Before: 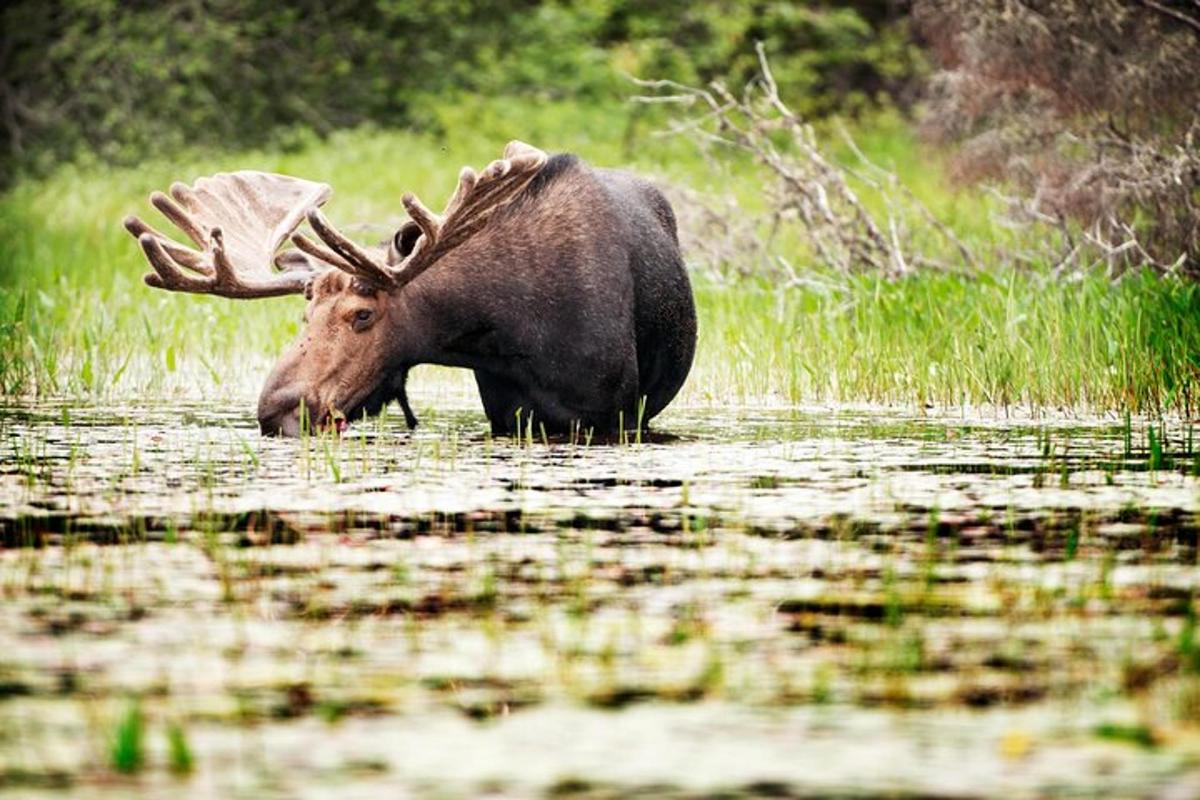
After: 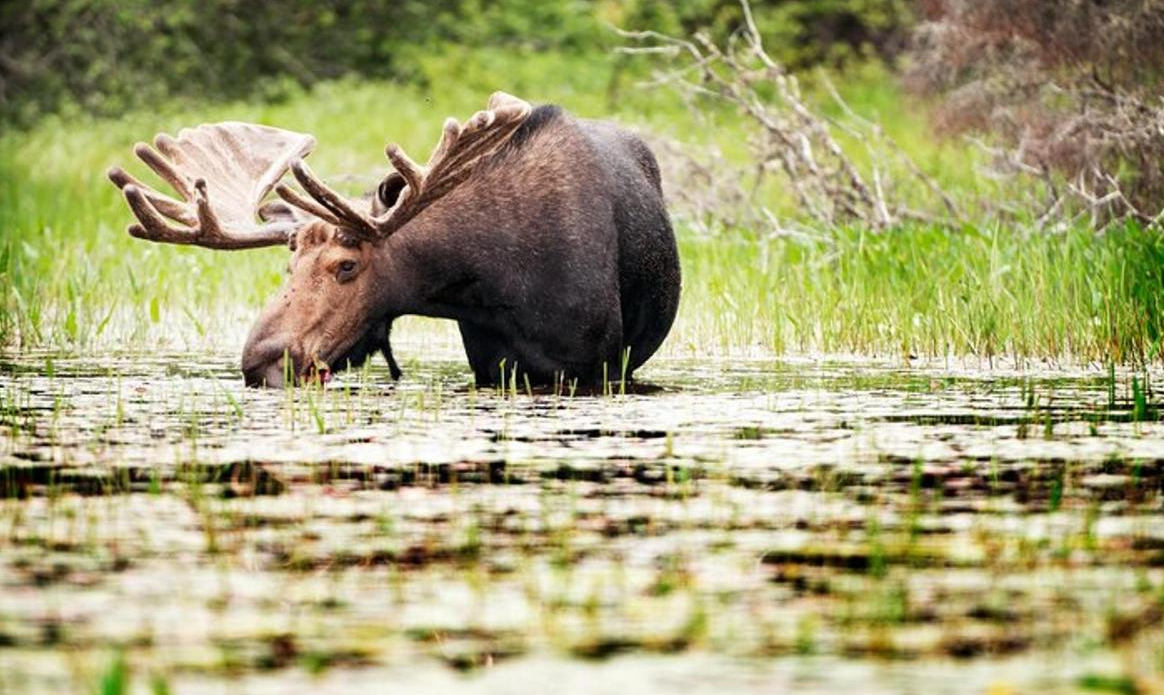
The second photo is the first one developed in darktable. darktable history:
crop: left 1.385%, top 6.144%, right 1.574%, bottom 6.928%
